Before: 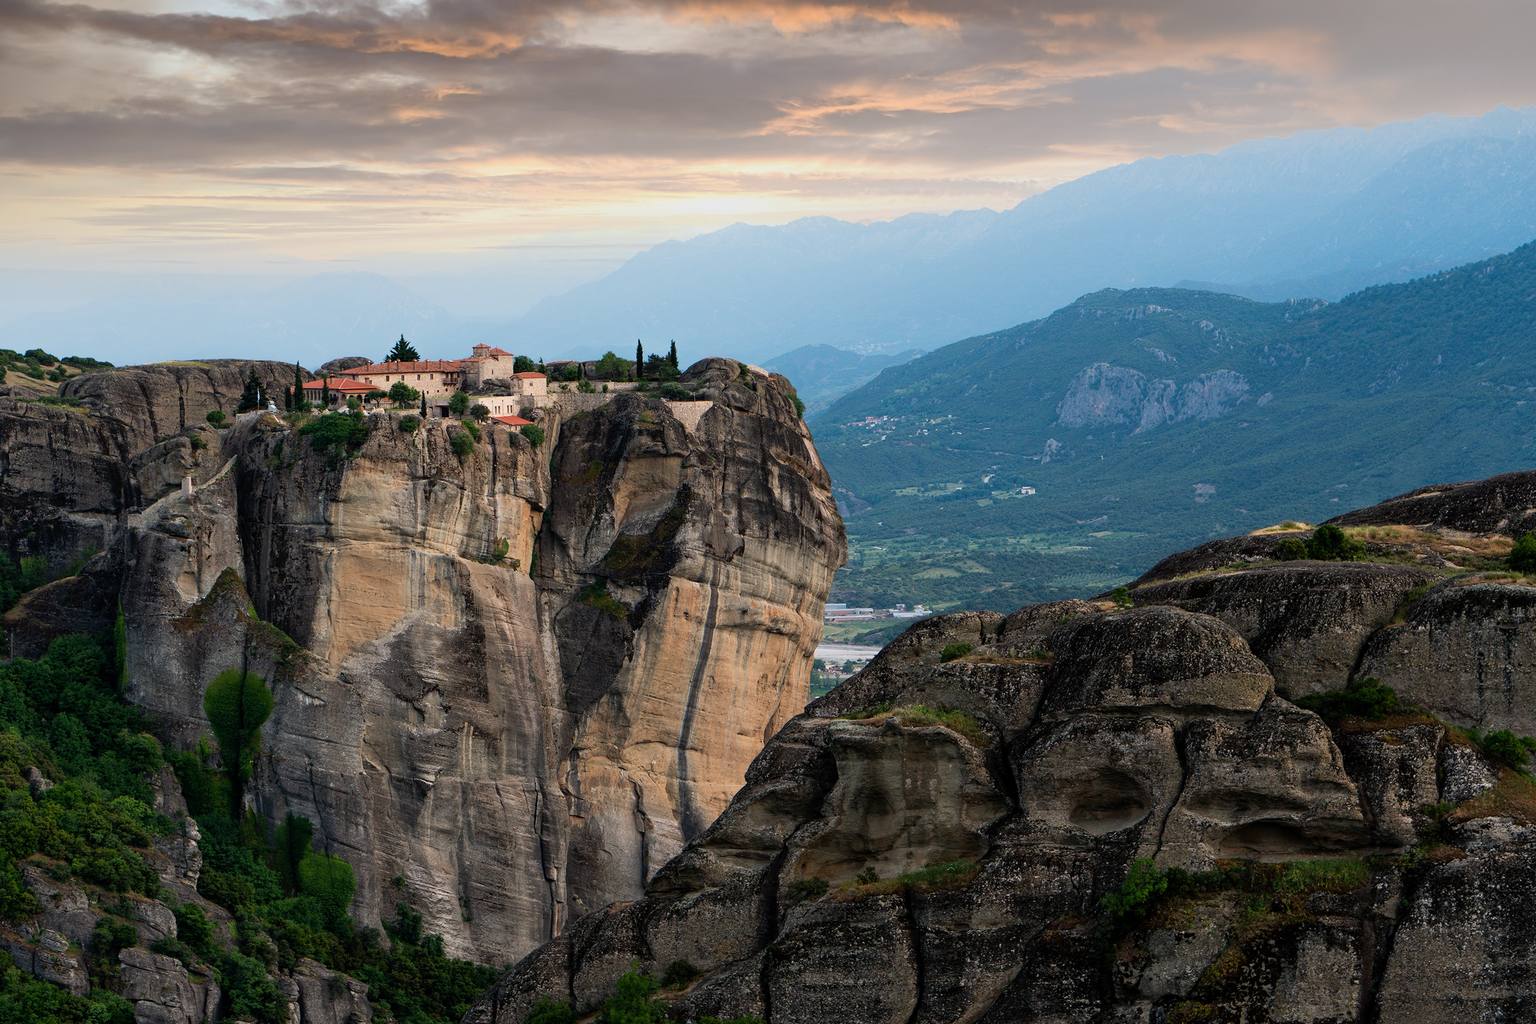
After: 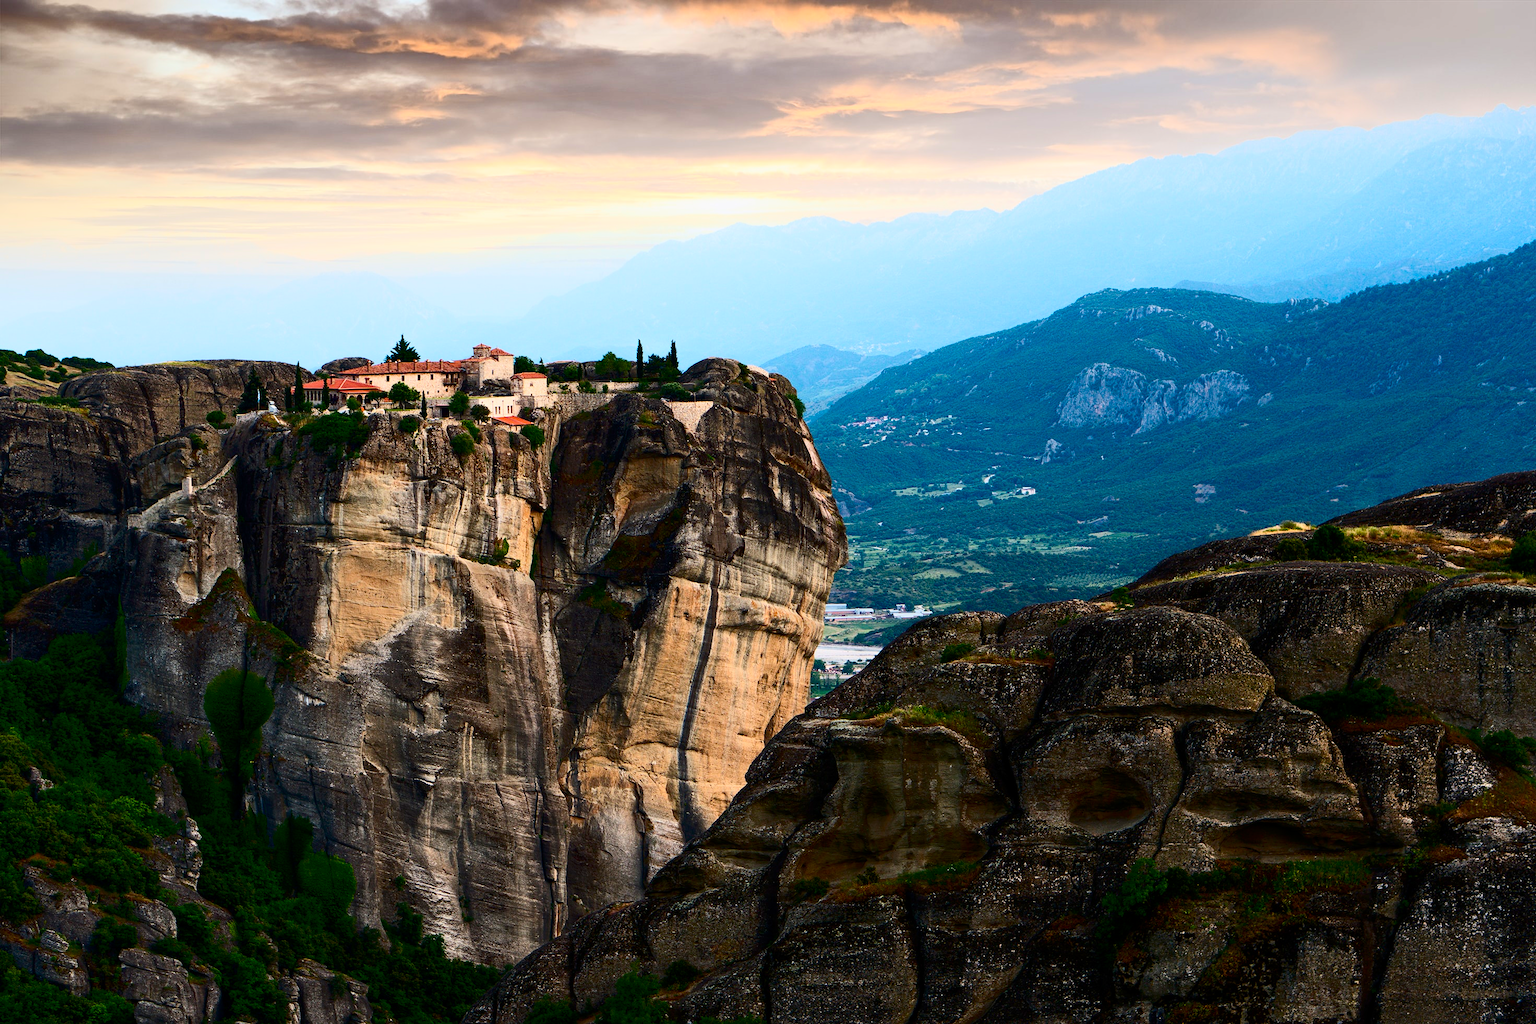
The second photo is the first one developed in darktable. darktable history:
exposure: exposure -0.015 EV, compensate exposure bias true, compensate highlight preservation false
contrast brightness saturation: contrast 0.398, brightness 0.052, saturation 0.253
color balance rgb: perceptual saturation grading › global saturation 20%, perceptual saturation grading › highlights -24.844%, perceptual saturation grading › shadows 25.78%, global vibrance 20%
